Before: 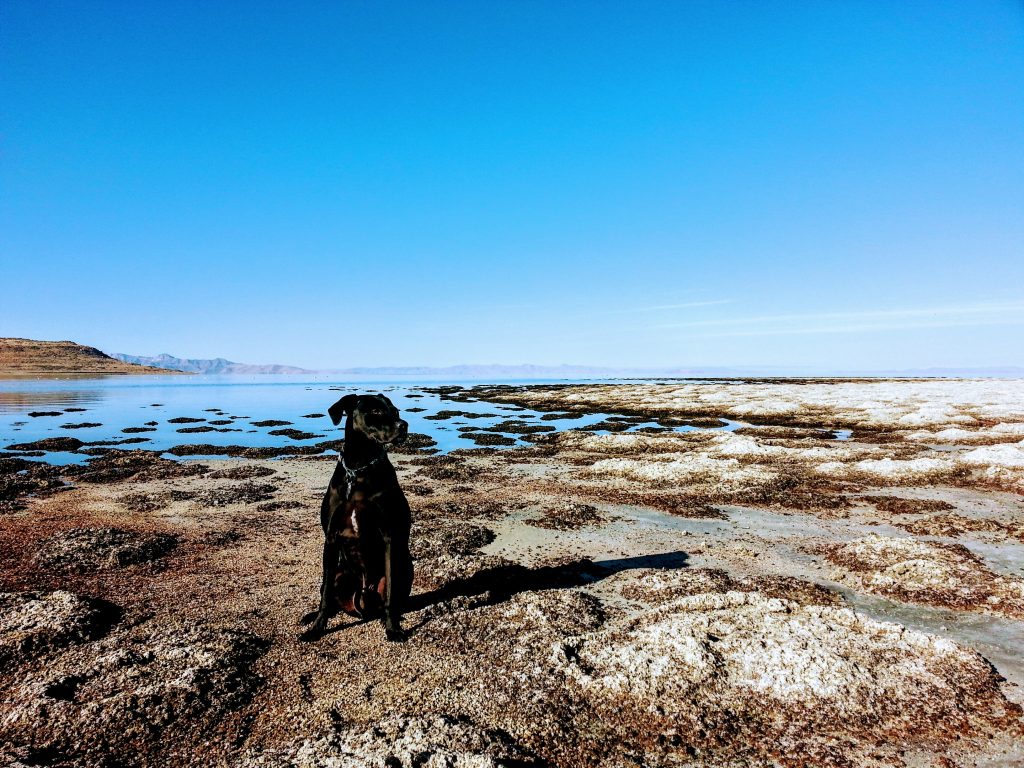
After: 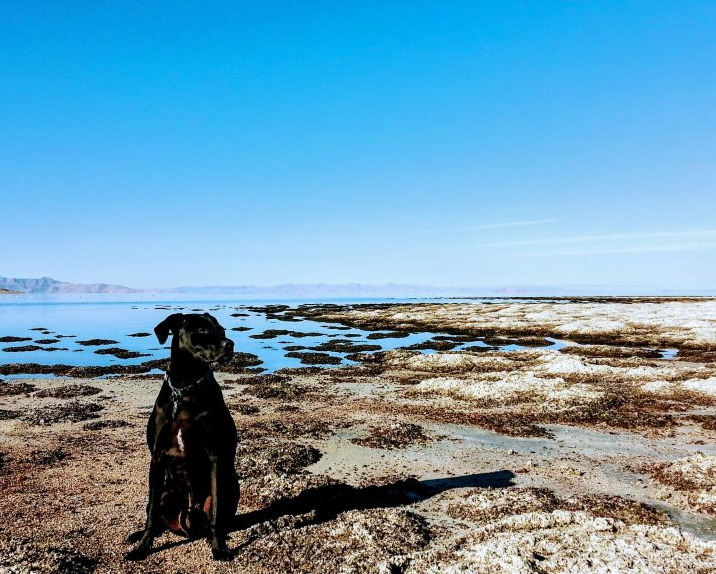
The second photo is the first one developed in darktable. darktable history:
crop and rotate: left 17.046%, top 10.659%, right 12.989%, bottom 14.553%
shadows and highlights: shadows 52.34, highlights -28.23, soften with gaussian
